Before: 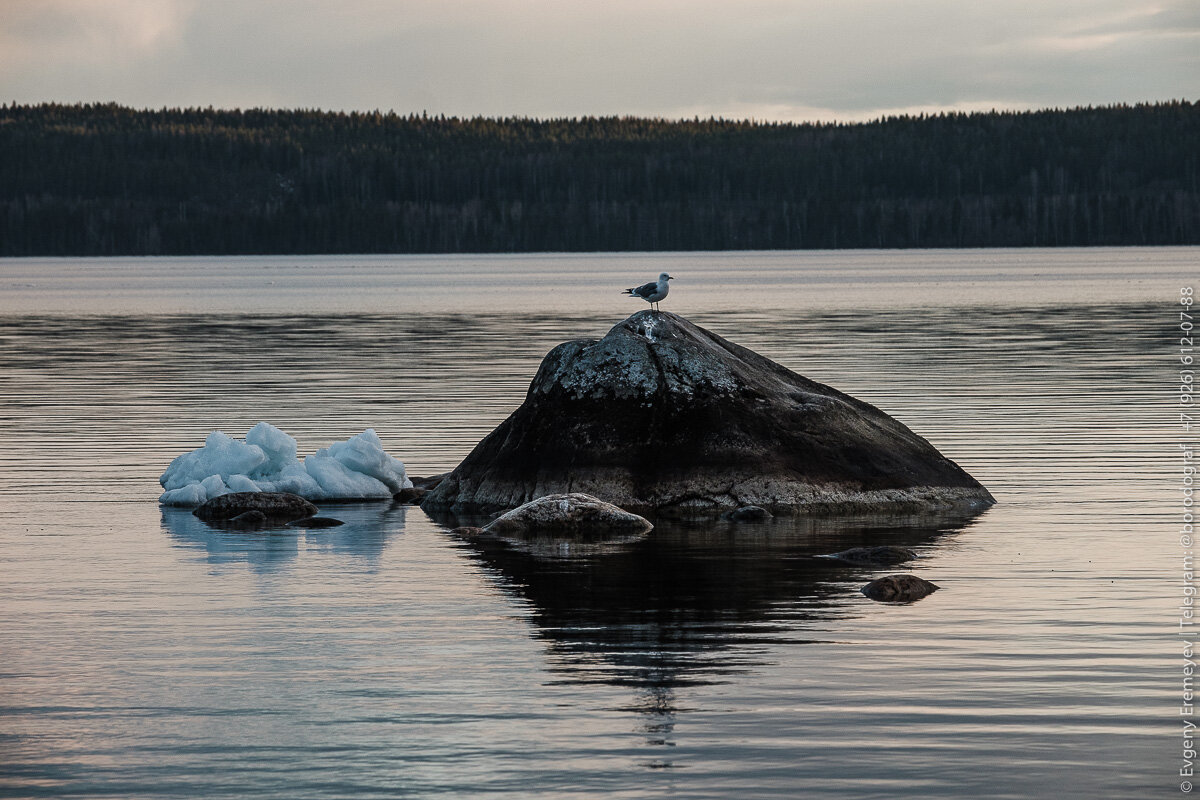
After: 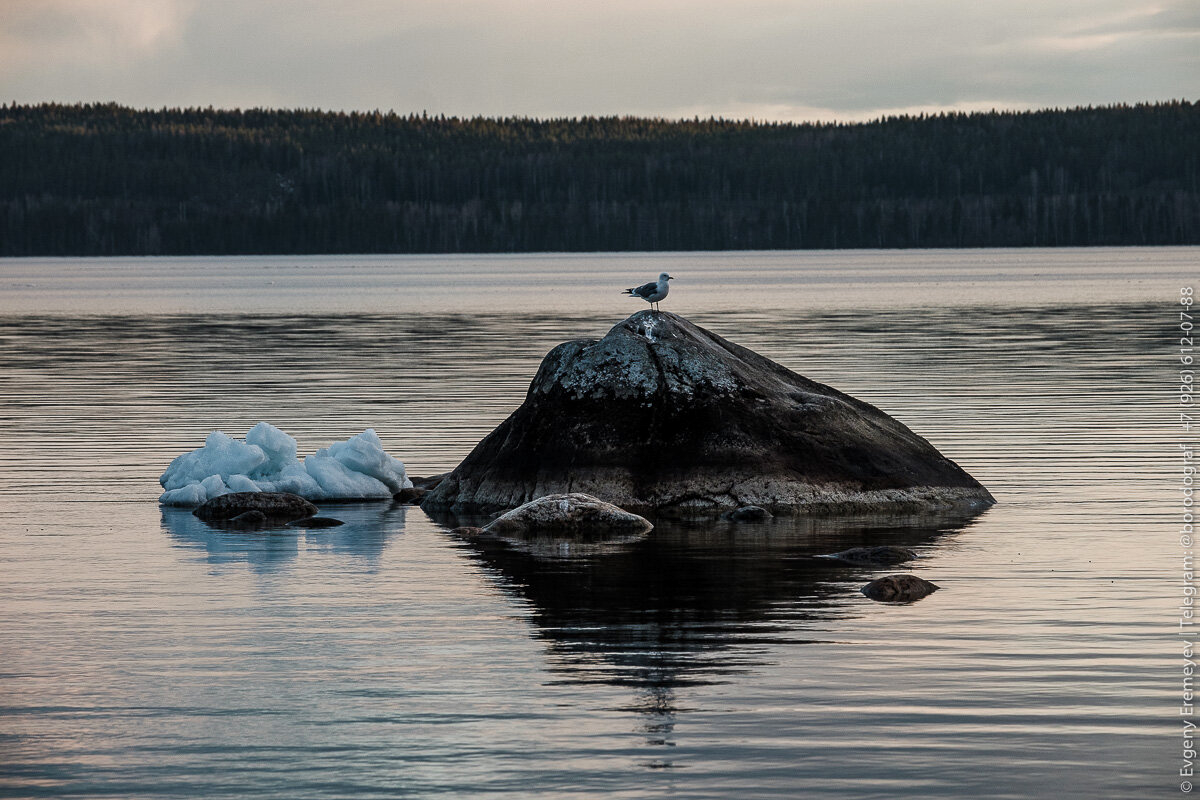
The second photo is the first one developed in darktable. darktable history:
local contrast: mode bilateral grid, contrast 21, coarseness 50, detail 119%, midtone range 0.2
color correction: highlights b* 0.009, saturation 1.06
